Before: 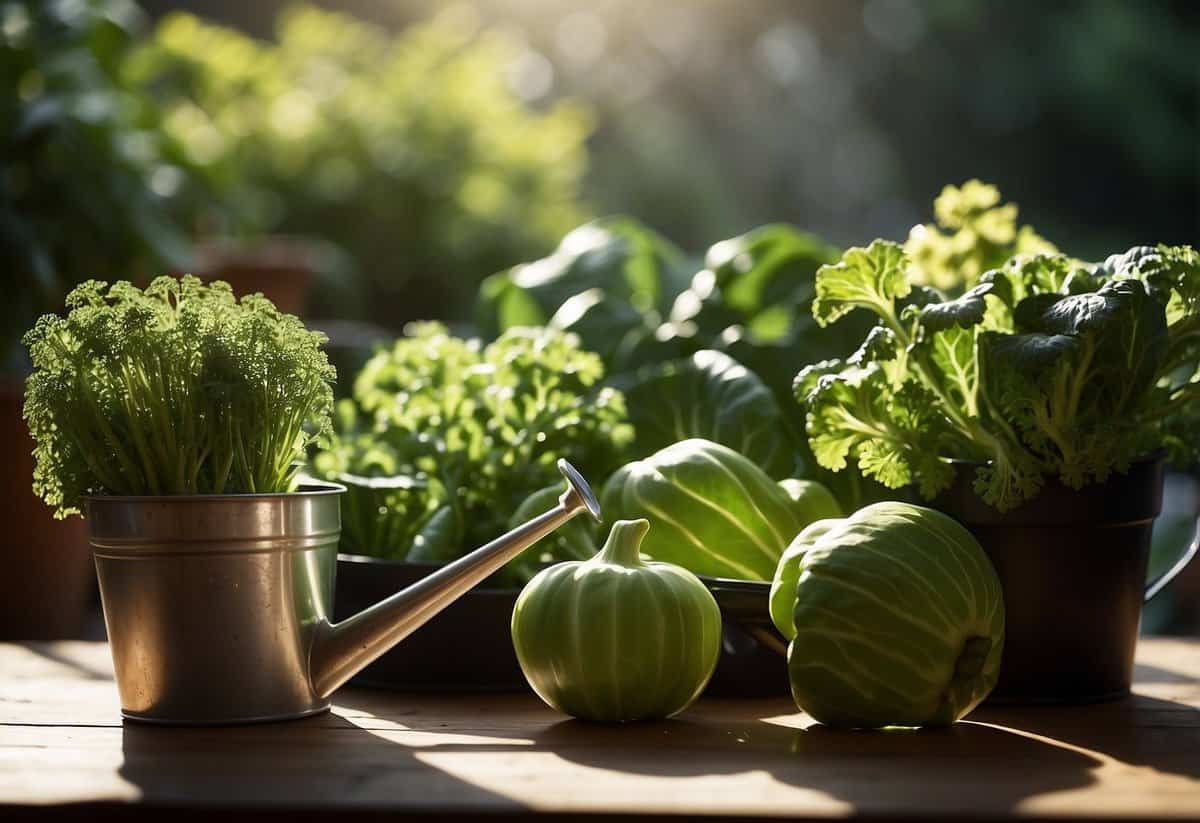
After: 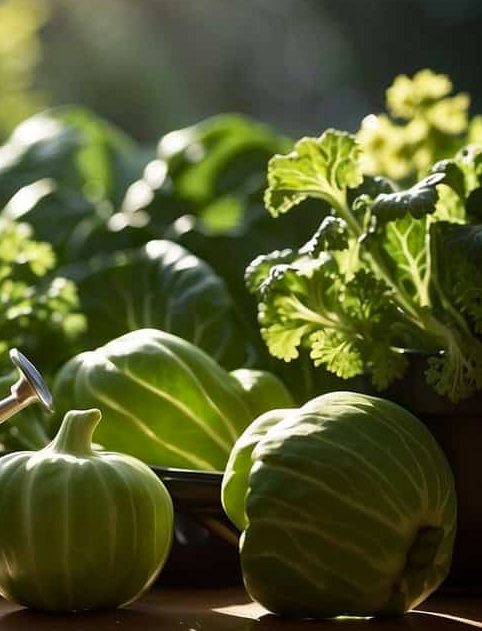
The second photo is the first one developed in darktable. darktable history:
crop: left 45.716%, top 13.427%, right 14.104%, bottom 9.869%
tone equalizer: edges refinement/feathering 500, mask exposure compensation -1.57 EV, preserve details no
haze removal: compatibility mode true, adaptive false
